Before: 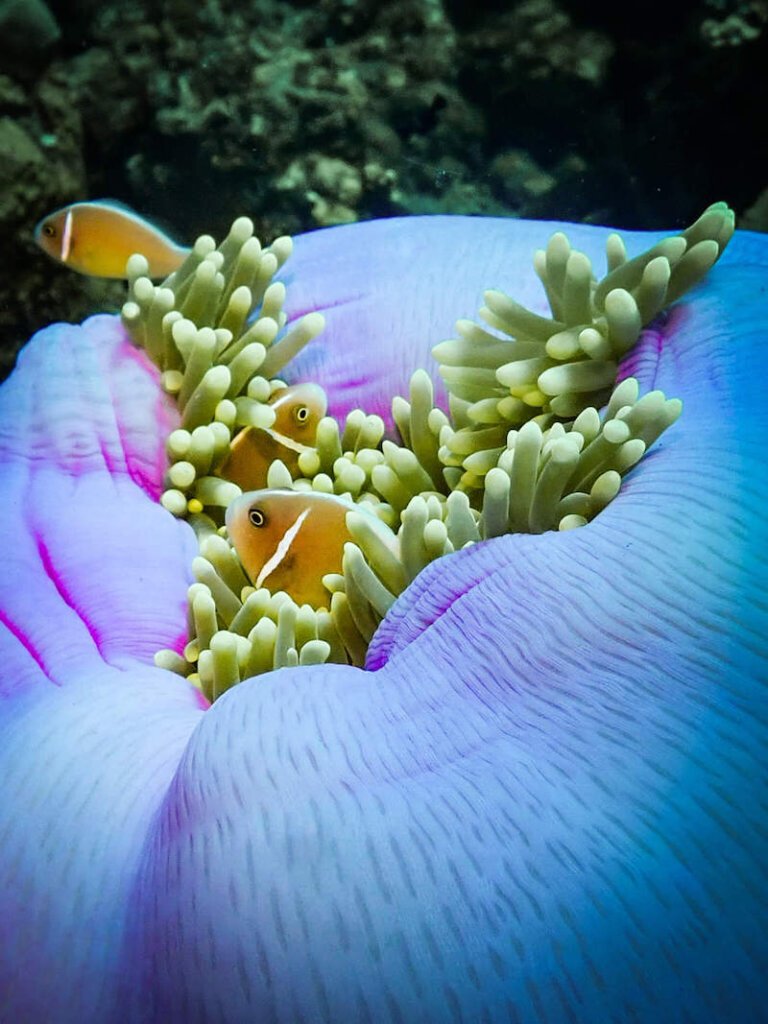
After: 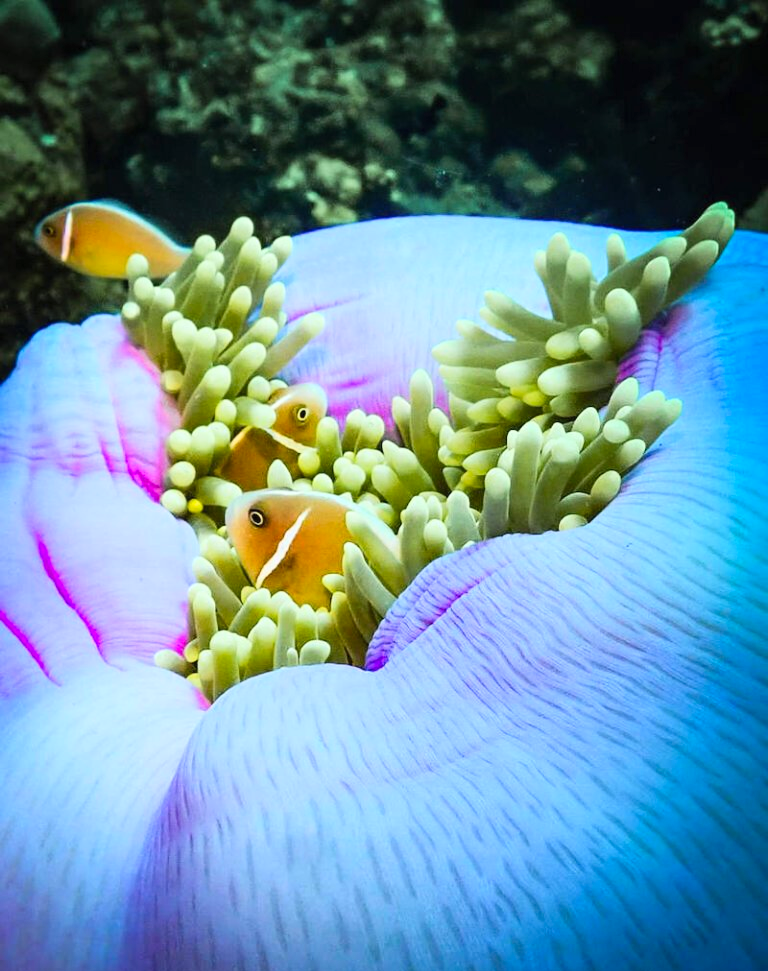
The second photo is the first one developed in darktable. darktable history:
contrast brightness saturation: contrast 0.2, brightness 0.16, saturation 0.22
crop and rotate: top 0%, bottom 5.097%
